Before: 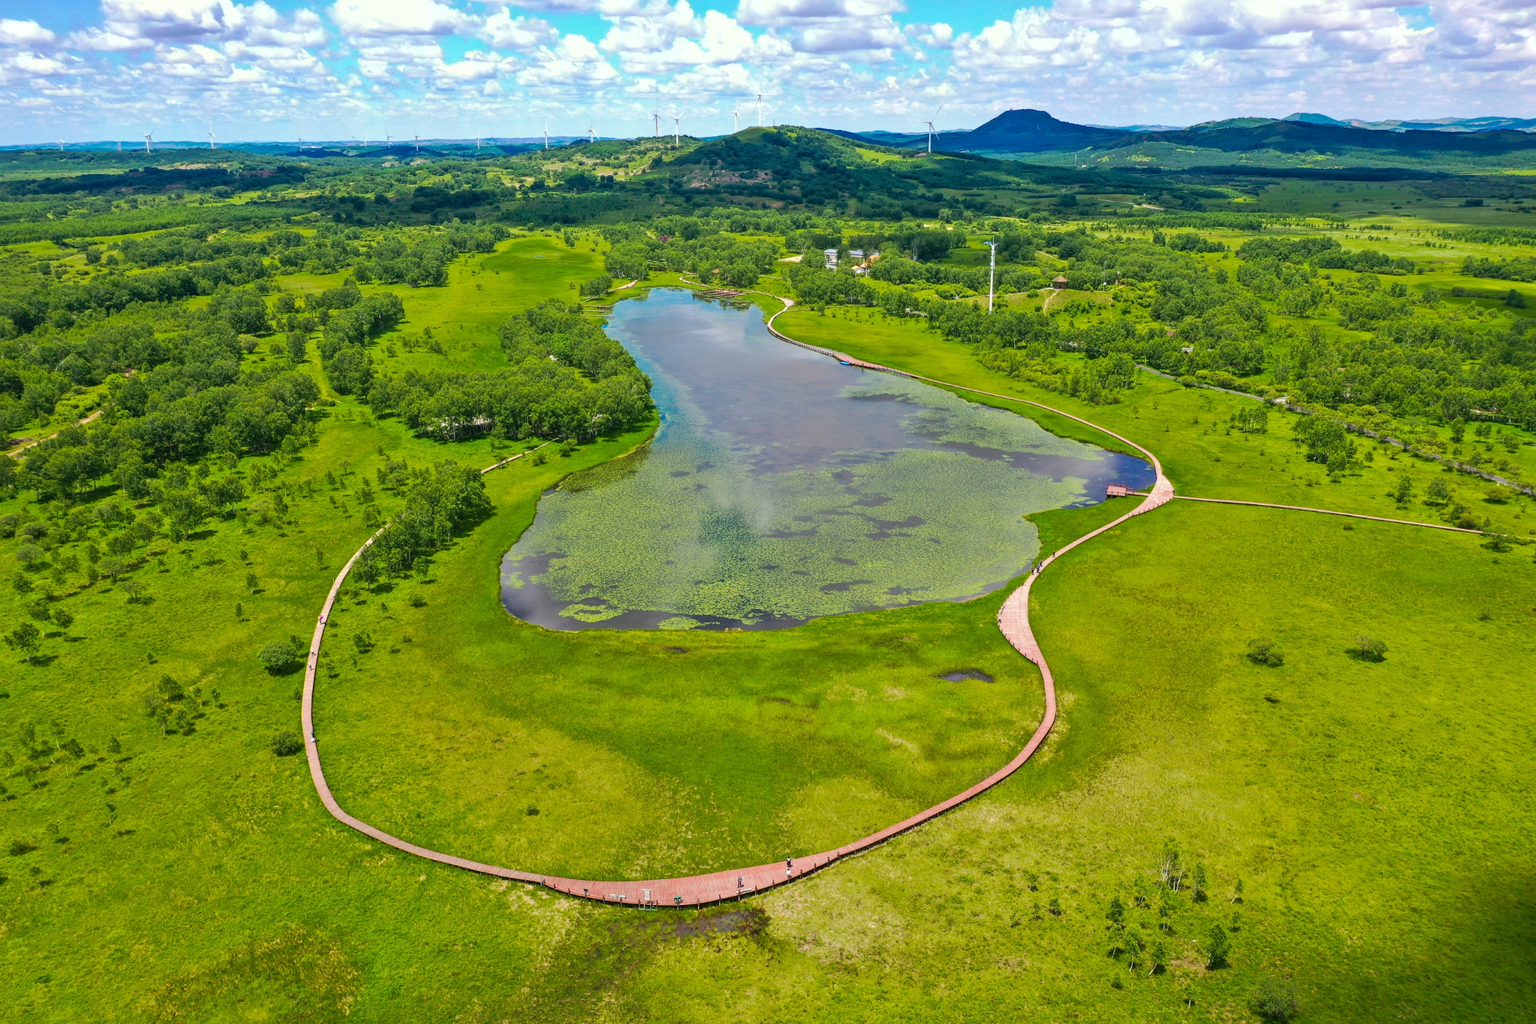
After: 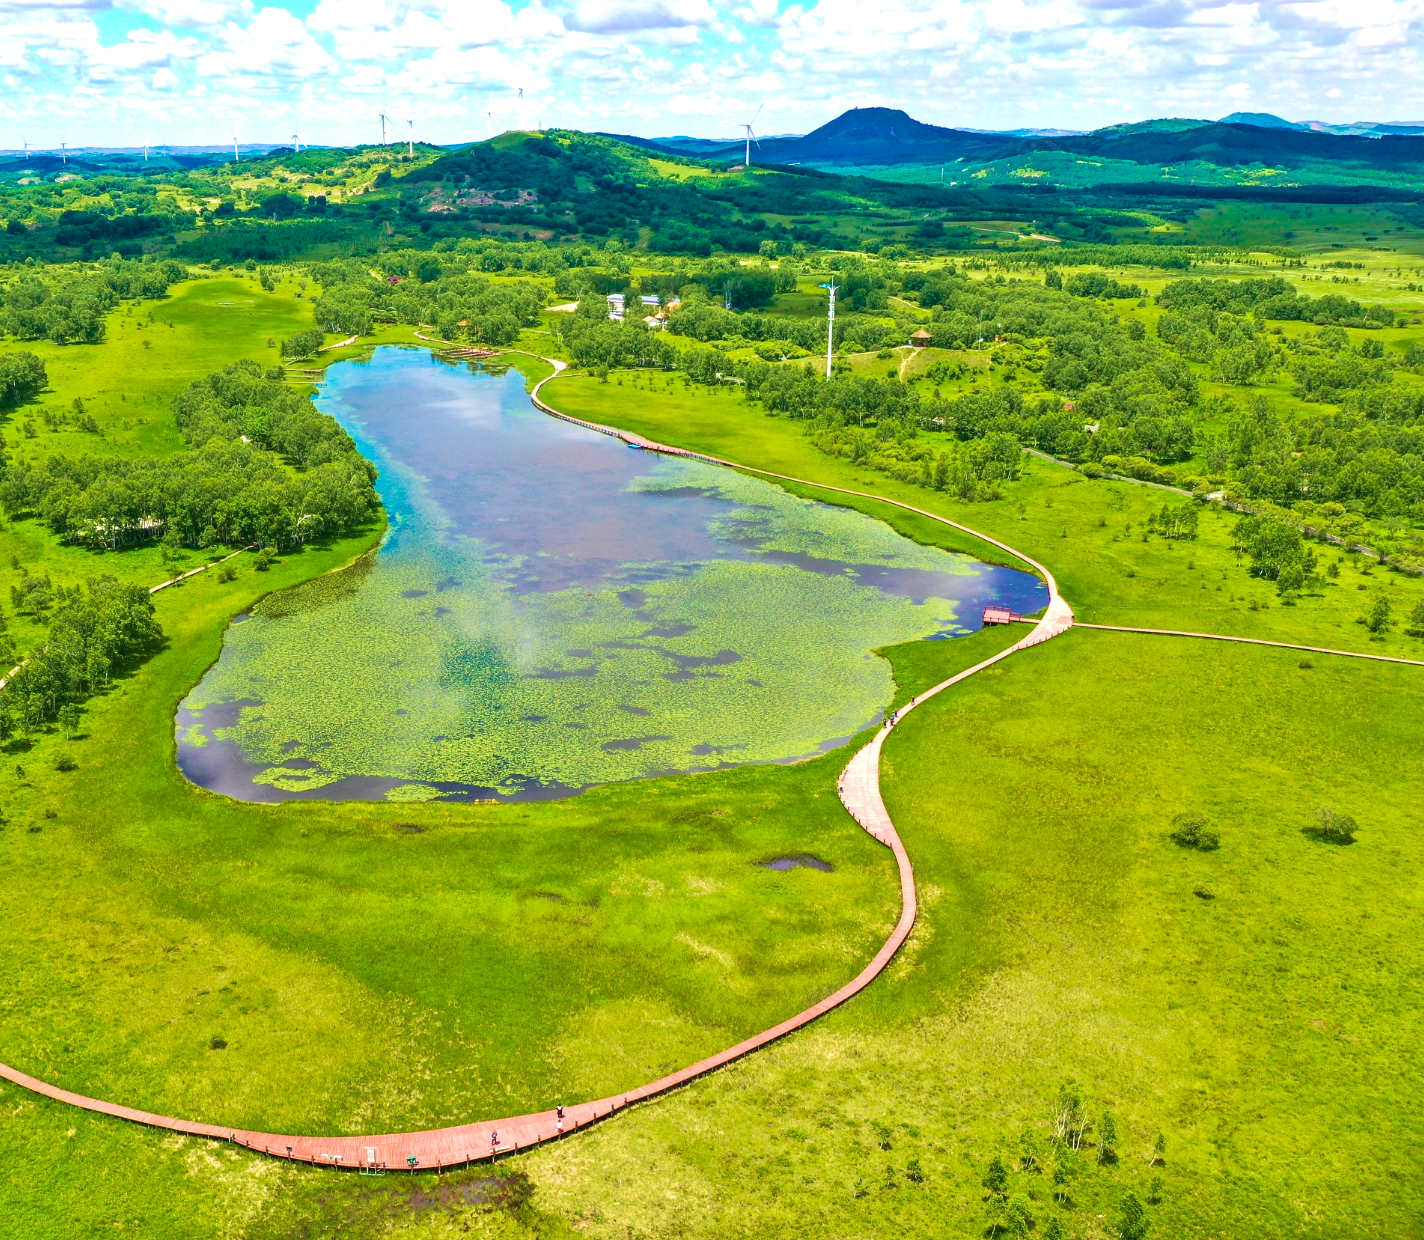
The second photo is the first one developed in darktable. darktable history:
velvia: strength 67.07%, mid-tones bias 0.972
exposure: black level correction 0.001, exposure 0.5 EV, compensate exposure bias true, compensate highlight preservation false
crop and rotate: left 24.034%, top 2.838%, right 6.406%, bottom 6.299%
